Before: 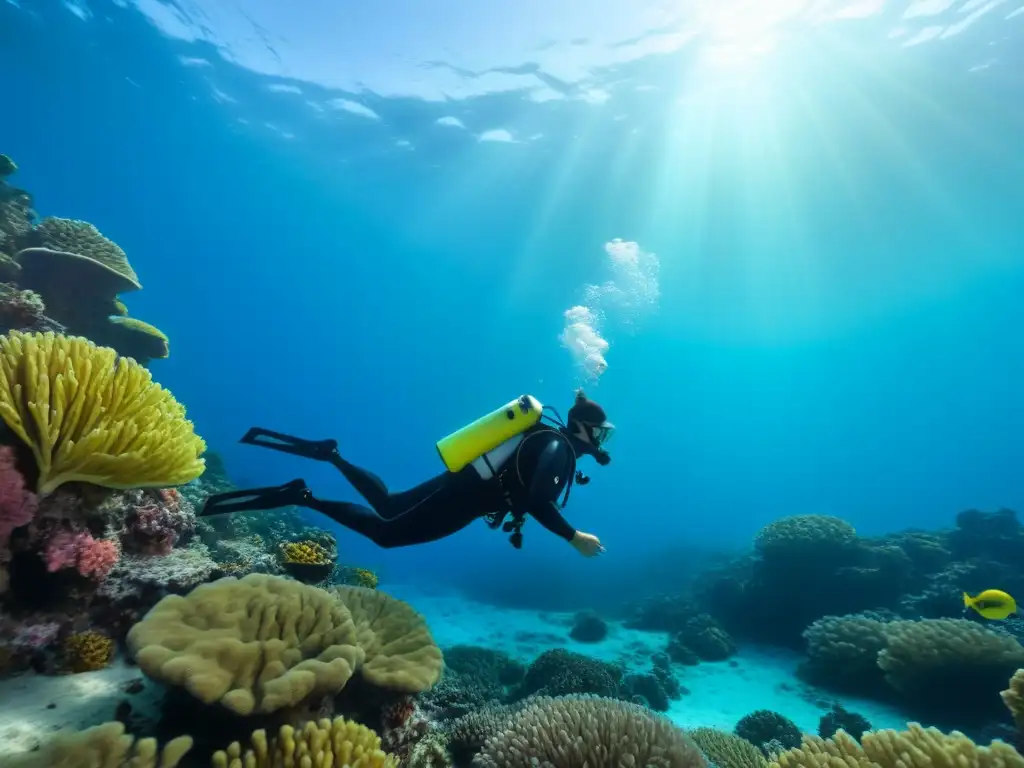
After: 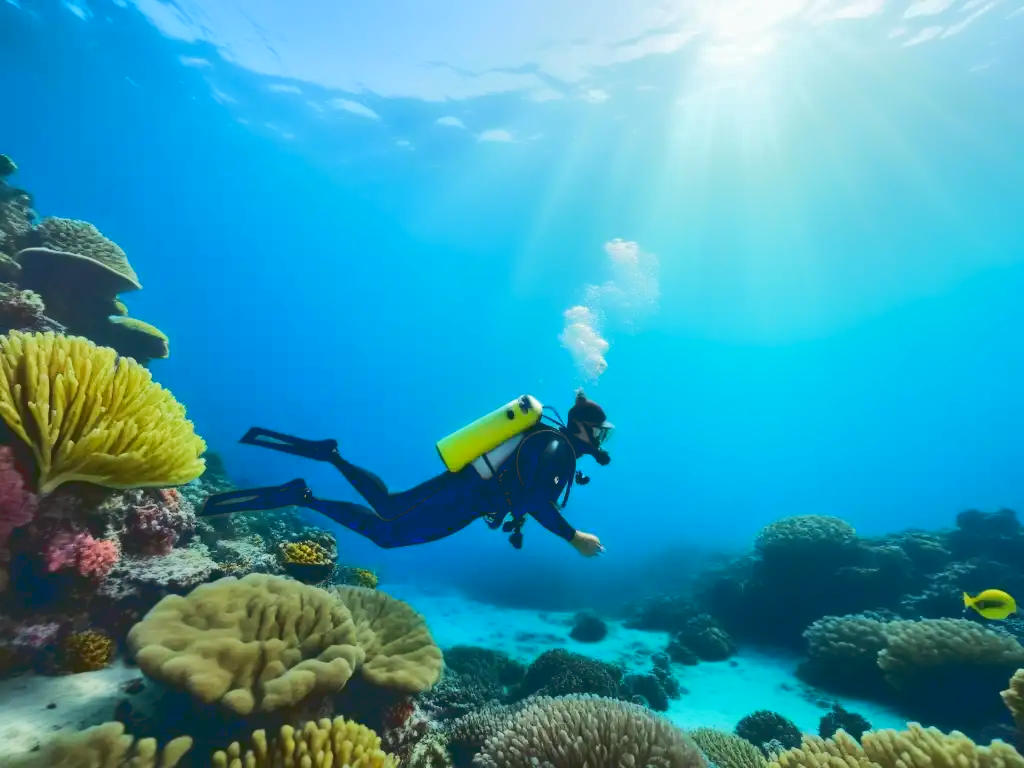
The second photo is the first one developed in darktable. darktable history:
tone curve: curves: ch0 [(0, 0) (0.003, 0.145) (0.011, 0.148) (0.025, 0.15) (0.044, 0.159) (0.069, 0.16) (0.1, 0.164) (0.136, 0.182) (0.177, 0.213) (0.224, 0.247) (0.277, 0.298) (0.335, 0.37) (0.399, 0.456) (0.468, 0.552) (0.543, 0.641) (0.623, 0.713) (0.709, 0.768) (0.801, 0.825) (0.898, 0.868) (1, 1)], color space Lab, linked channels, preserve colors none
